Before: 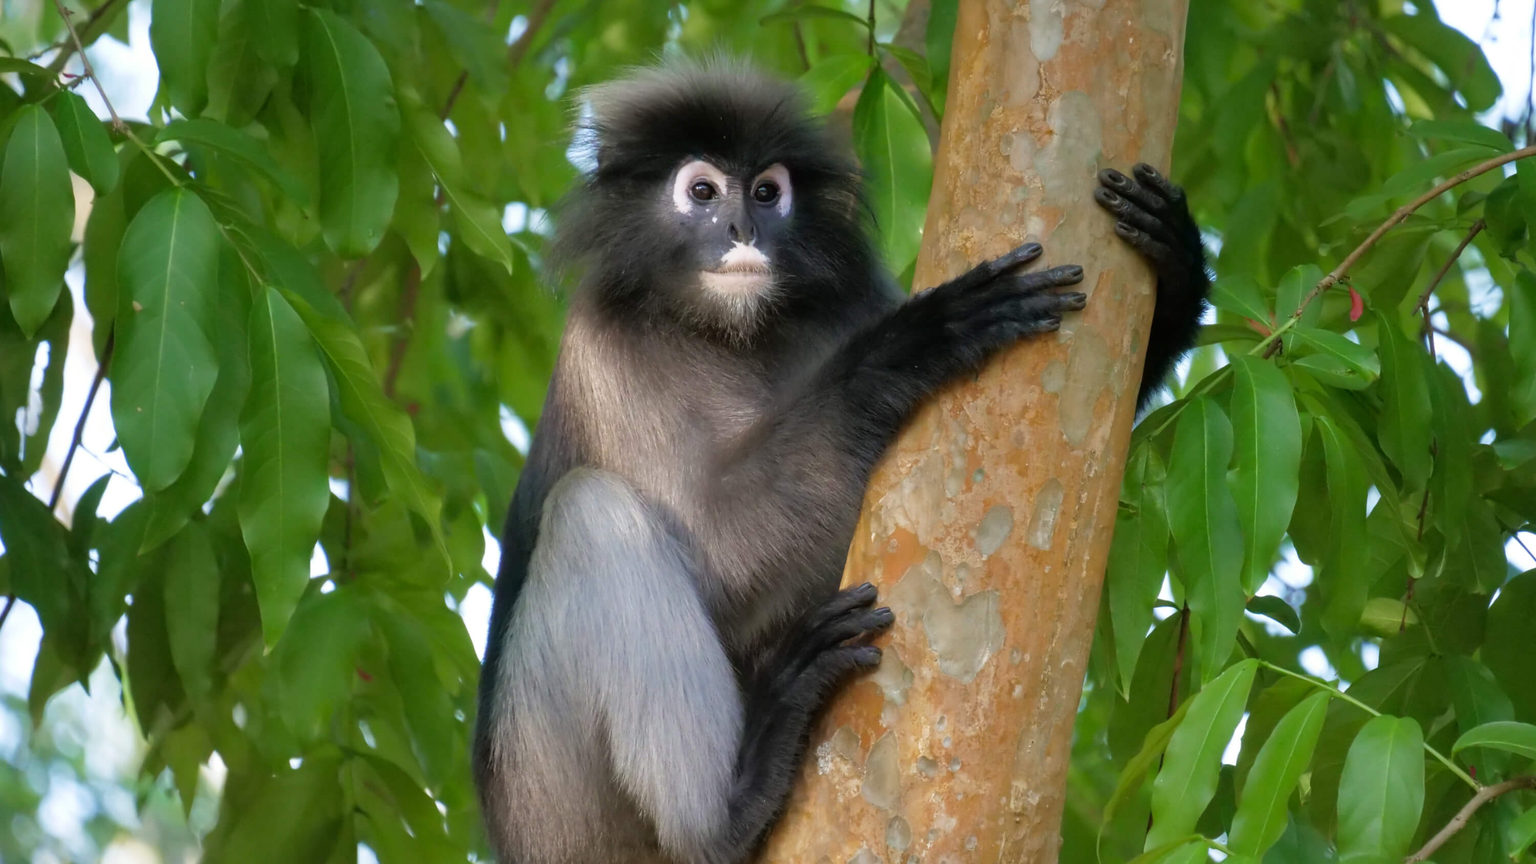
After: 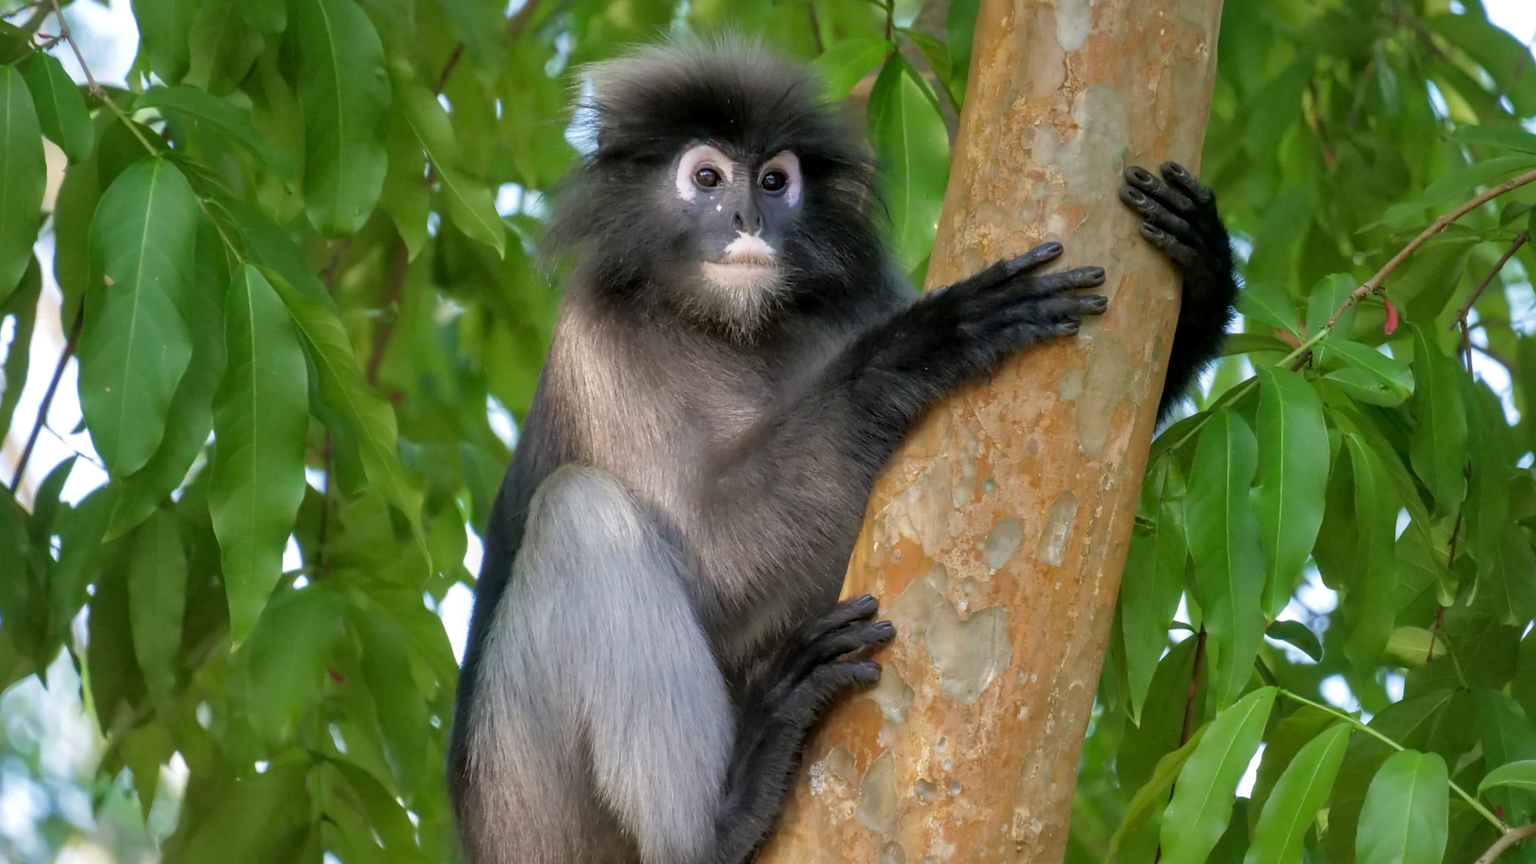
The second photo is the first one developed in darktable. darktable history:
shadows and highlights: on, module defaults
crop and rotate: angle -1.69°
local contrast: on, module defaults
